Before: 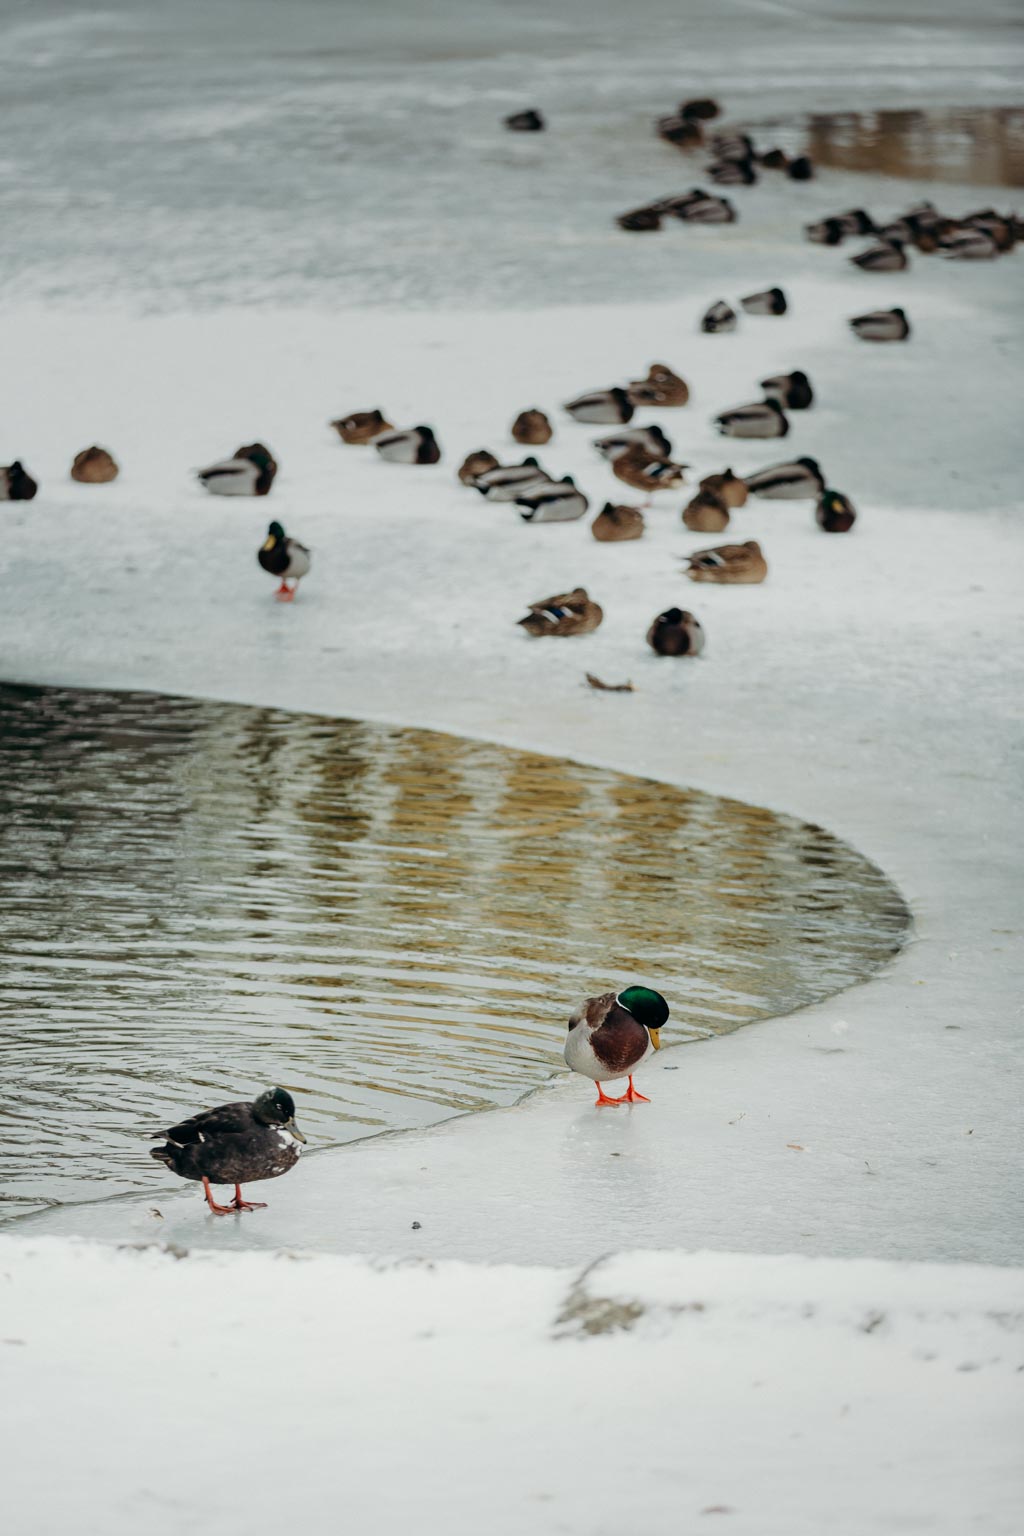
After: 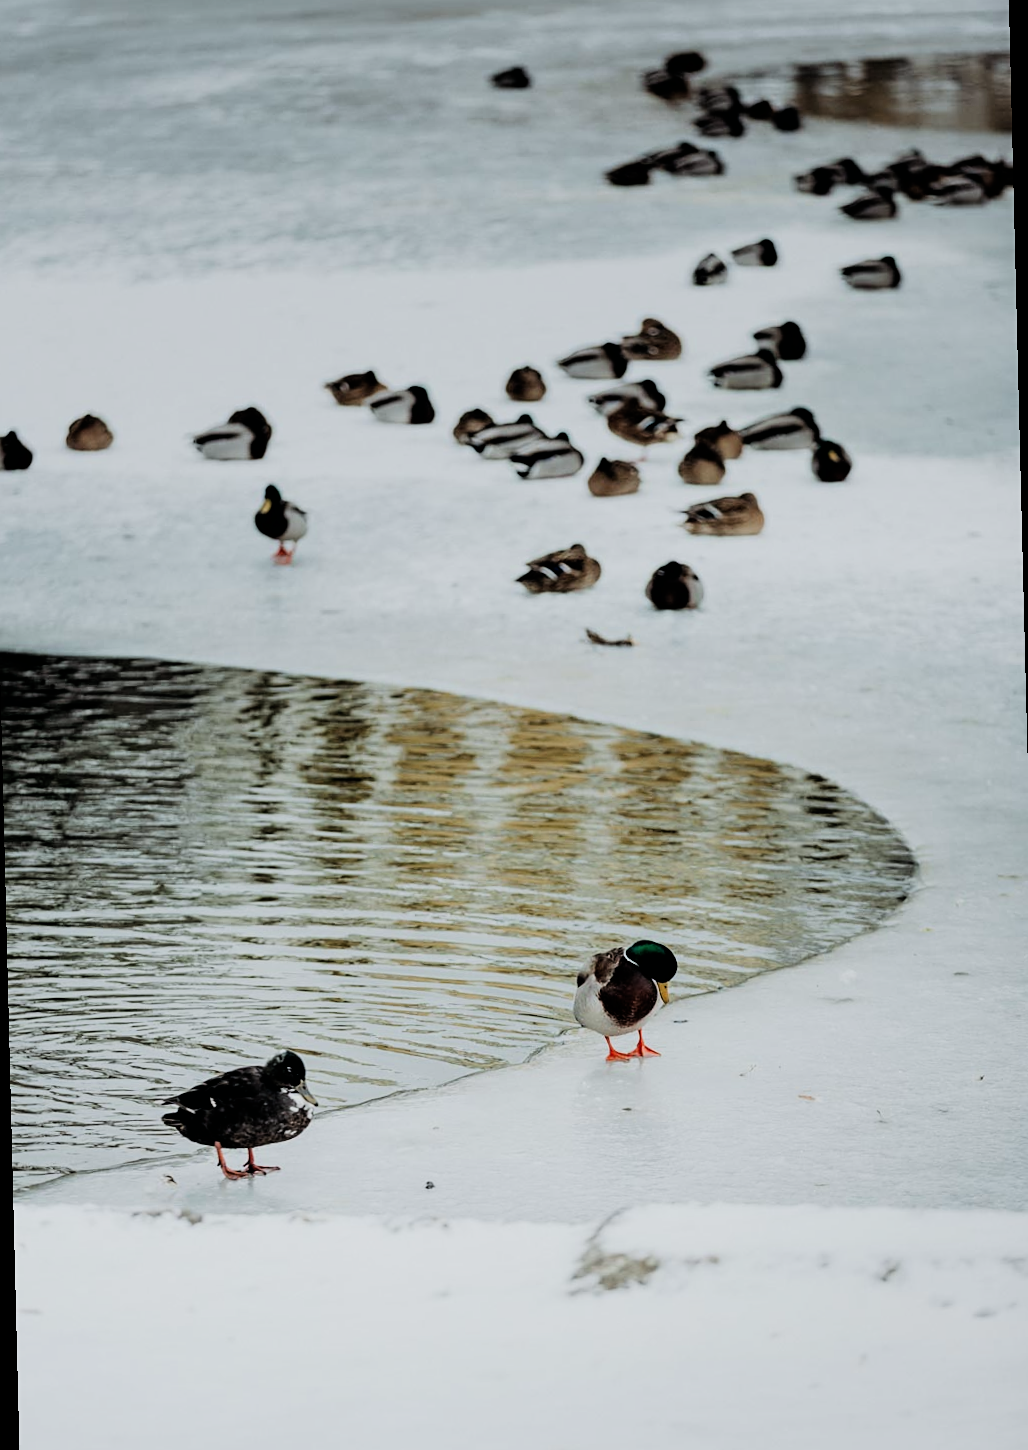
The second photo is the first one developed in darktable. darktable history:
white balance: red 0.98, blue 1.034
sharpen: amount 0.2
rotate and perspective: rotation -1.42°, crop left 0.016, crop right 0.984, crop top 0.035, crop bottom 0.965
filmic rgb: black relative exposure -5 EV, hardness 2.88, contrast 1.4, highlights saturation mix -30%
